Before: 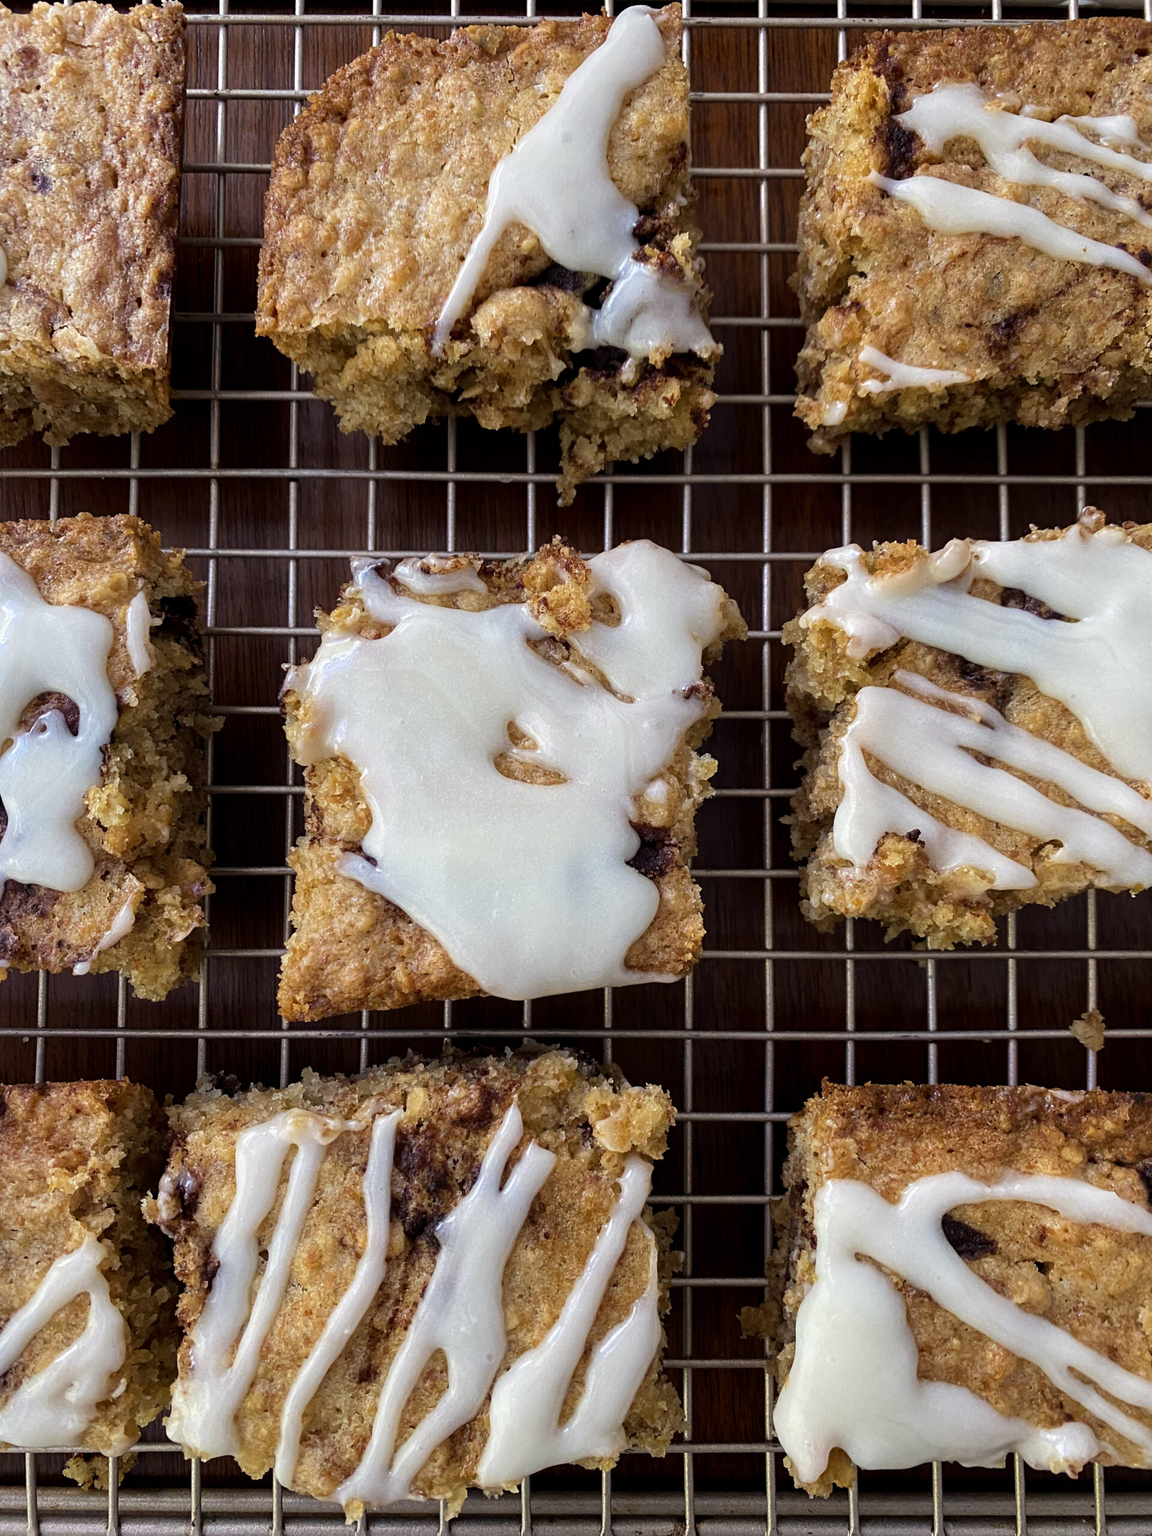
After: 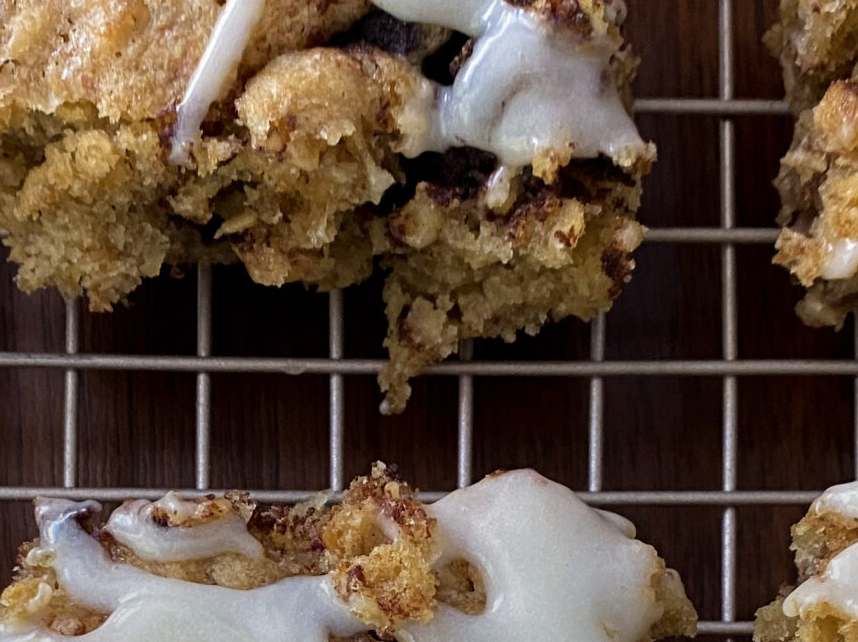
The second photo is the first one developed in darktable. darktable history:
crop: left 28.64%, top 16.832%, right 26.637%, bottom 58.055%
graduated density: rotation -180°, offset 24.95
